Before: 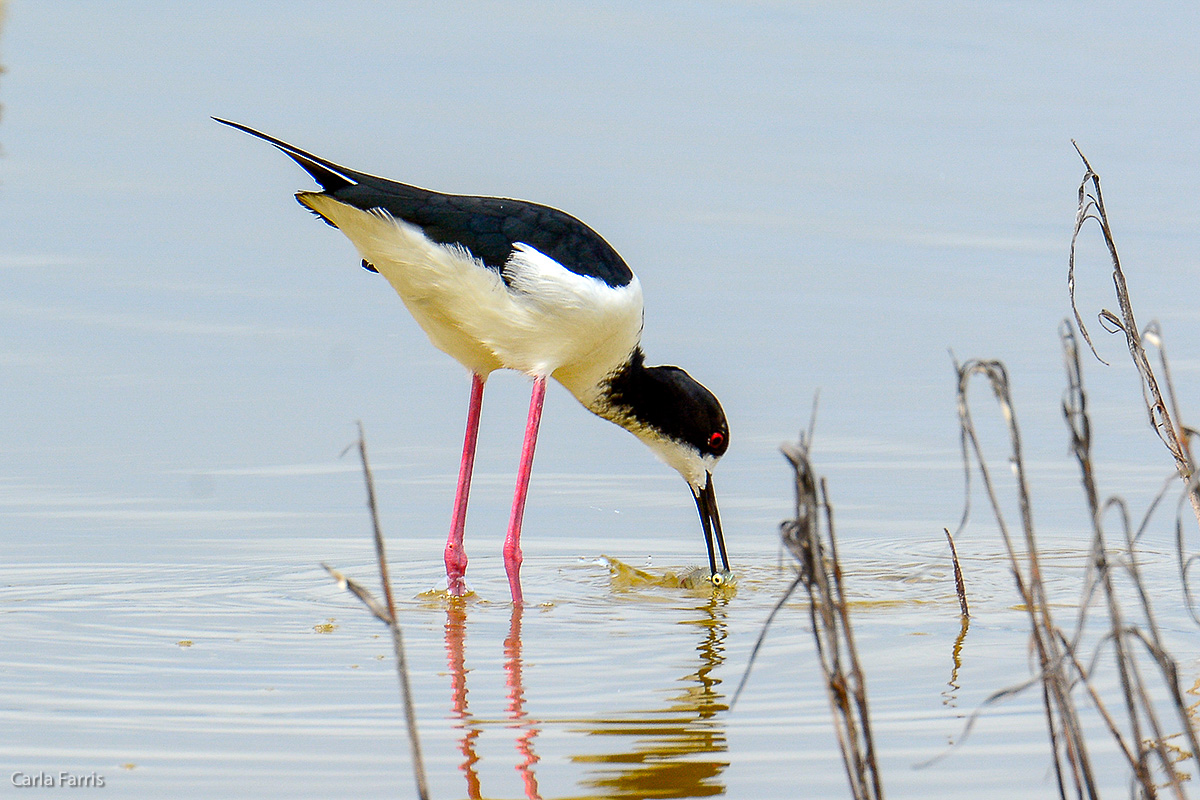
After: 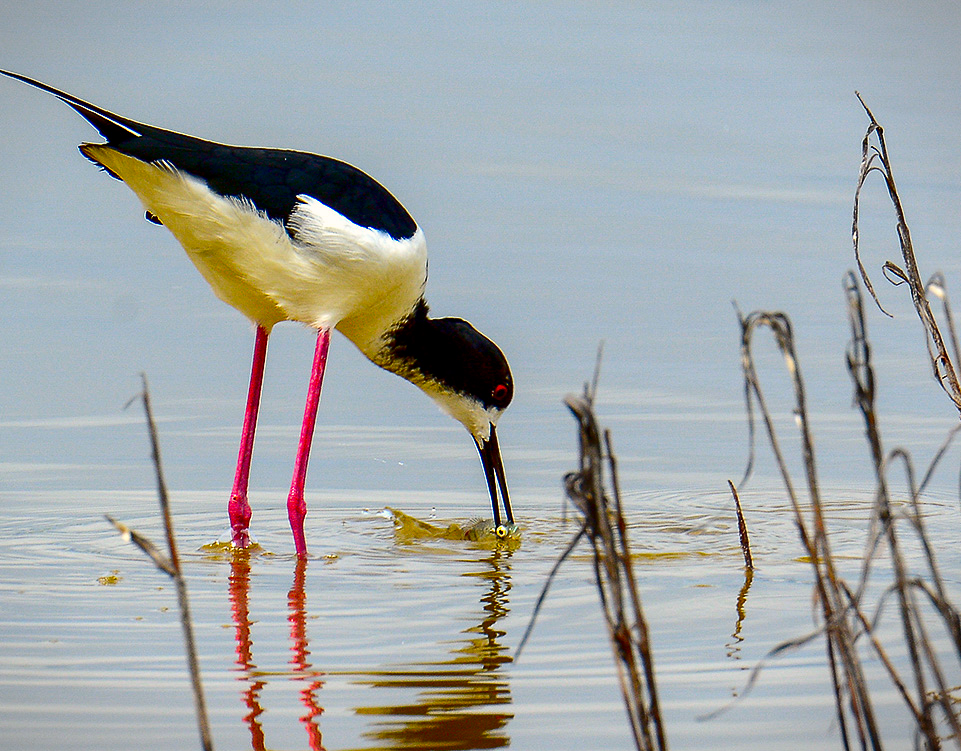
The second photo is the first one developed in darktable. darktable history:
contrast brightness saturation: contrast 0.1, brightness -0.277, saturation 0.149
crop and rotate: left 18.067%, top 6.001%, right 1.801%
vignetting: fall-off start 100.92%, fall-off radius 65.26%, automatic ratio true, unbound false
color balance rgb: highlights gain › chroma 1.005%, highlights gain › hue 70.65°, perceptual saturation grading › global saturation 30.781%
